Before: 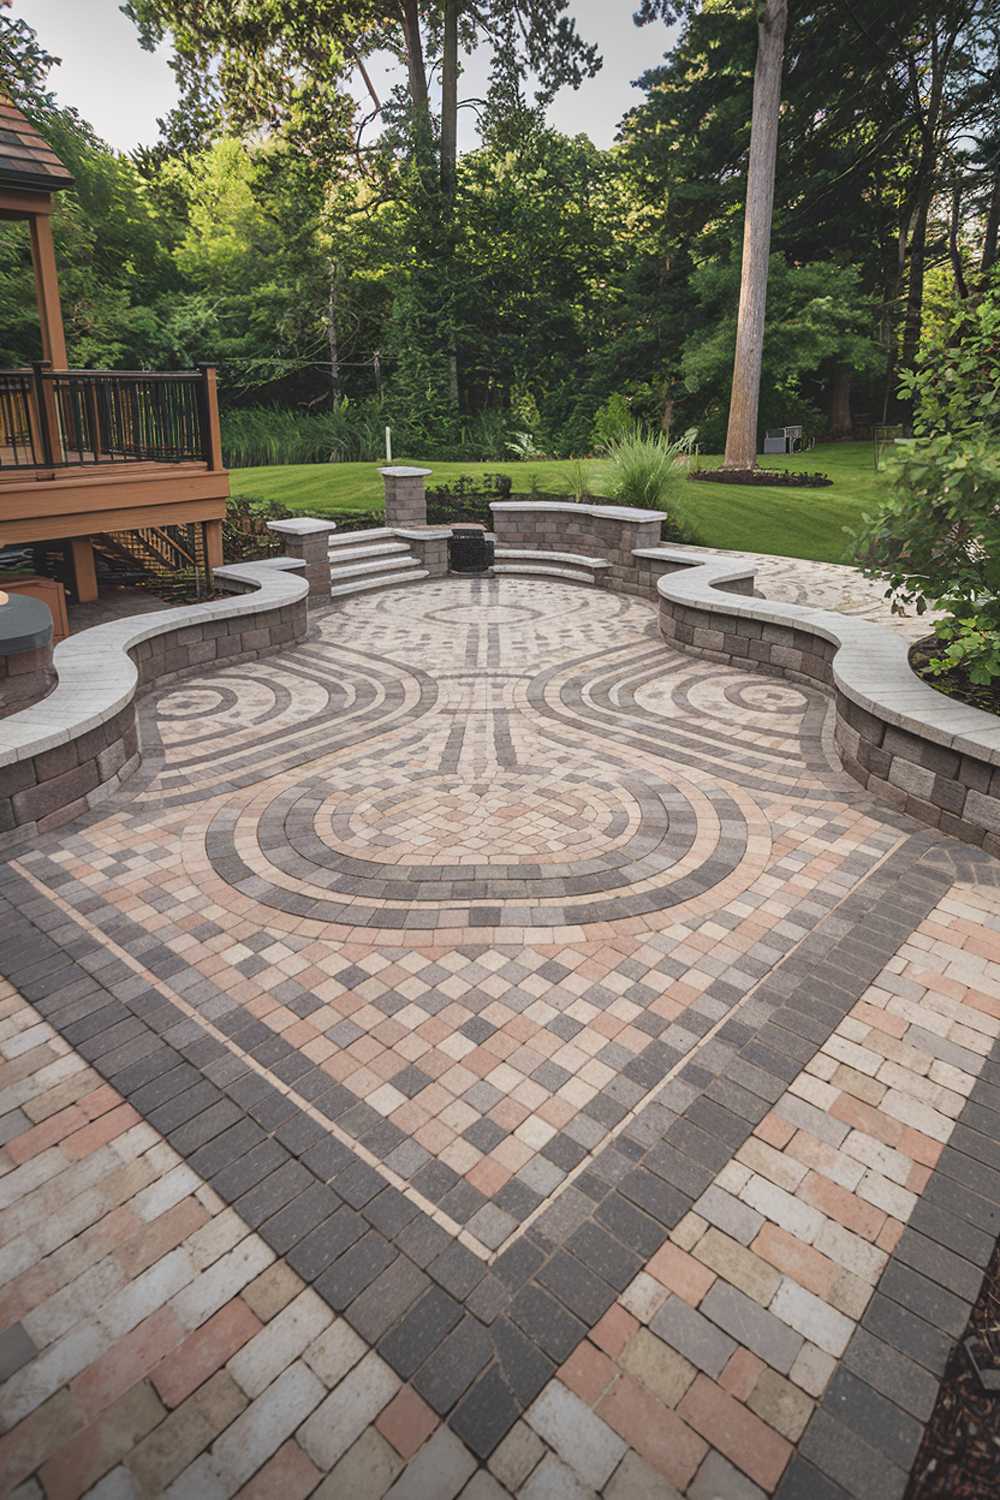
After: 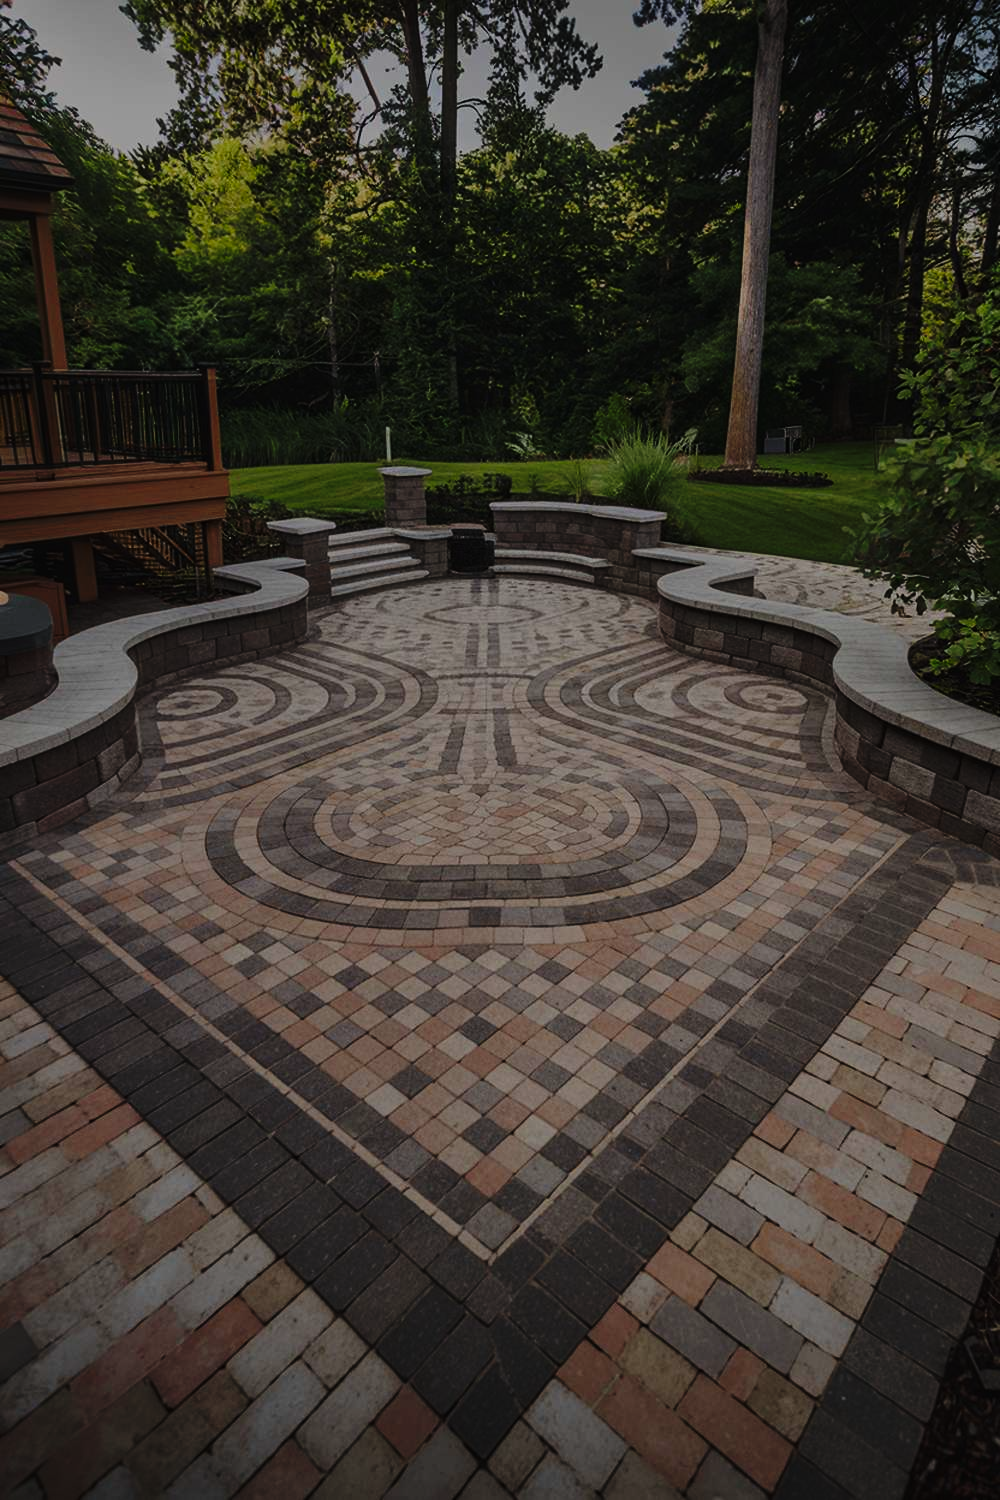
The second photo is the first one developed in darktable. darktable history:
exposure: exposure -2.079 EV, compensate exposure bias true, compensate highlight preservation false
base curve: curves: ch0 [(0, 0) (0.036, 0.025) (0.121, 0.166) (0.206, 0.329) (0.605, 0.79) (1, 1)], preserve colors none
